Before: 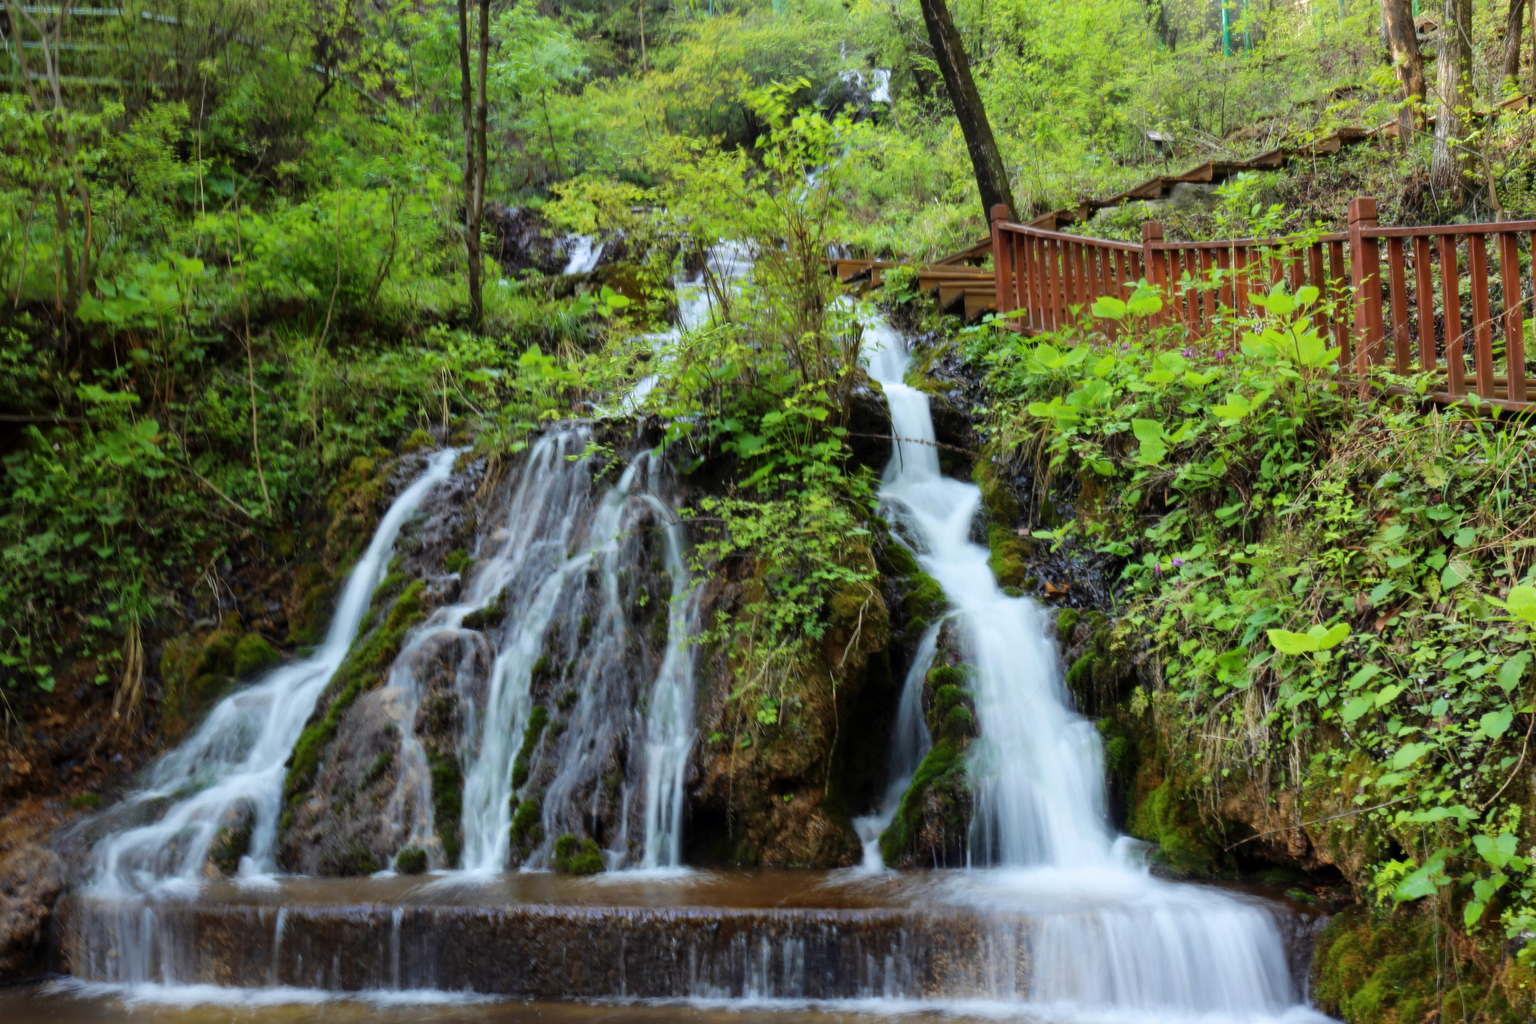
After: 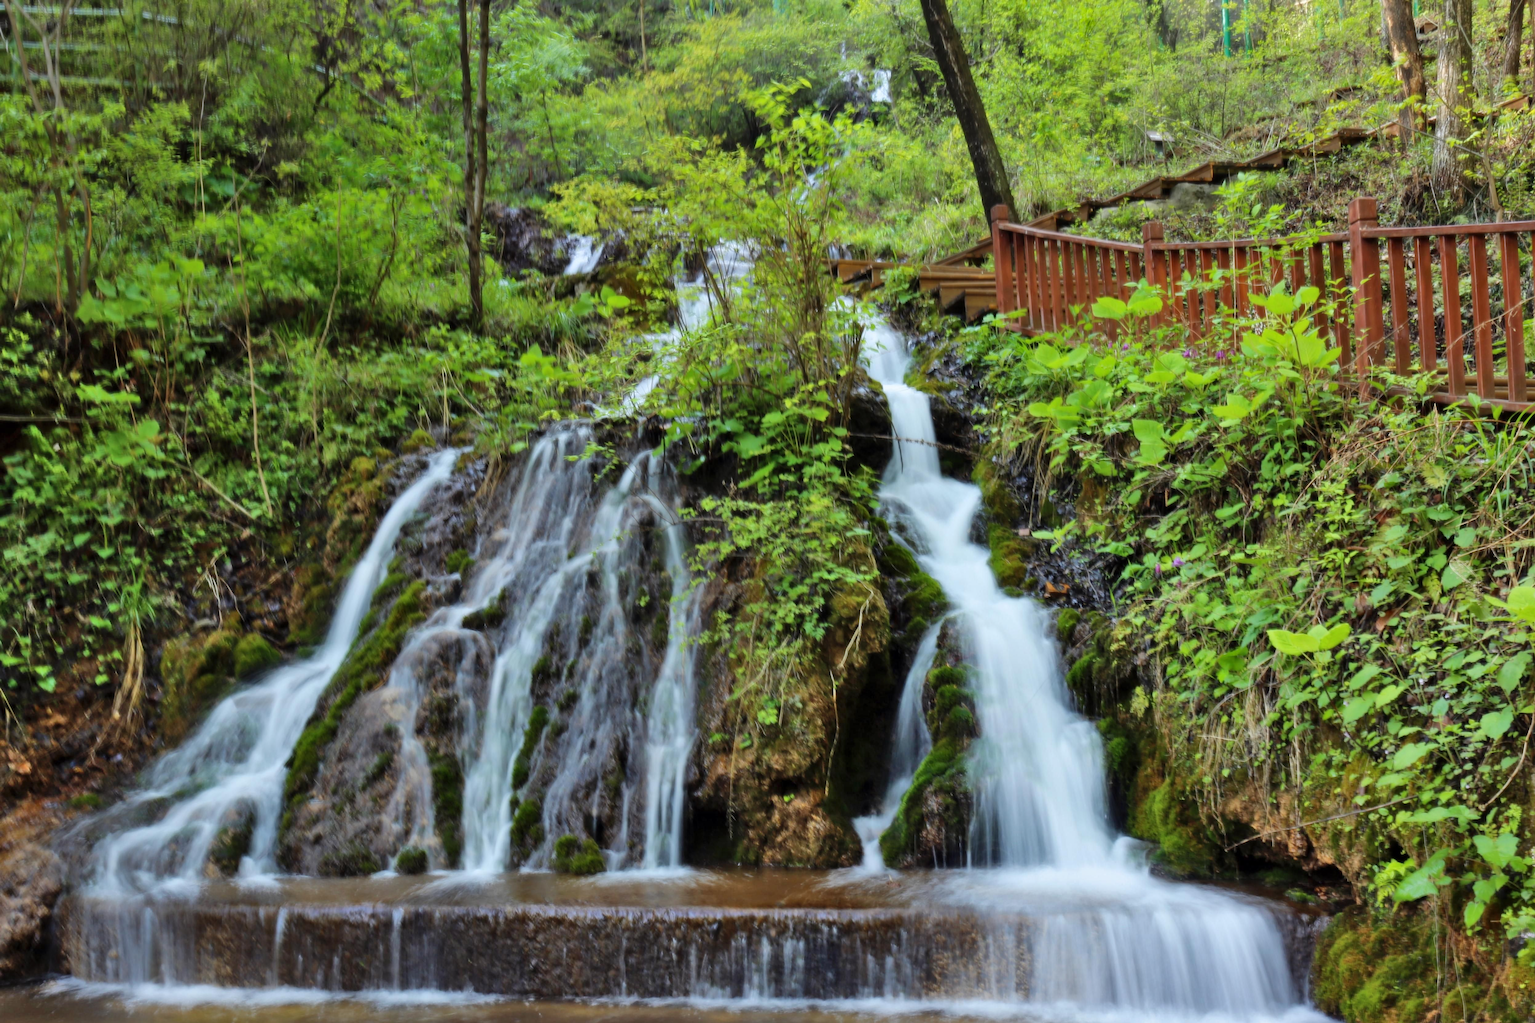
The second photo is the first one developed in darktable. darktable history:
shadows and highlights: shadows 58.83, soften with gaussian
